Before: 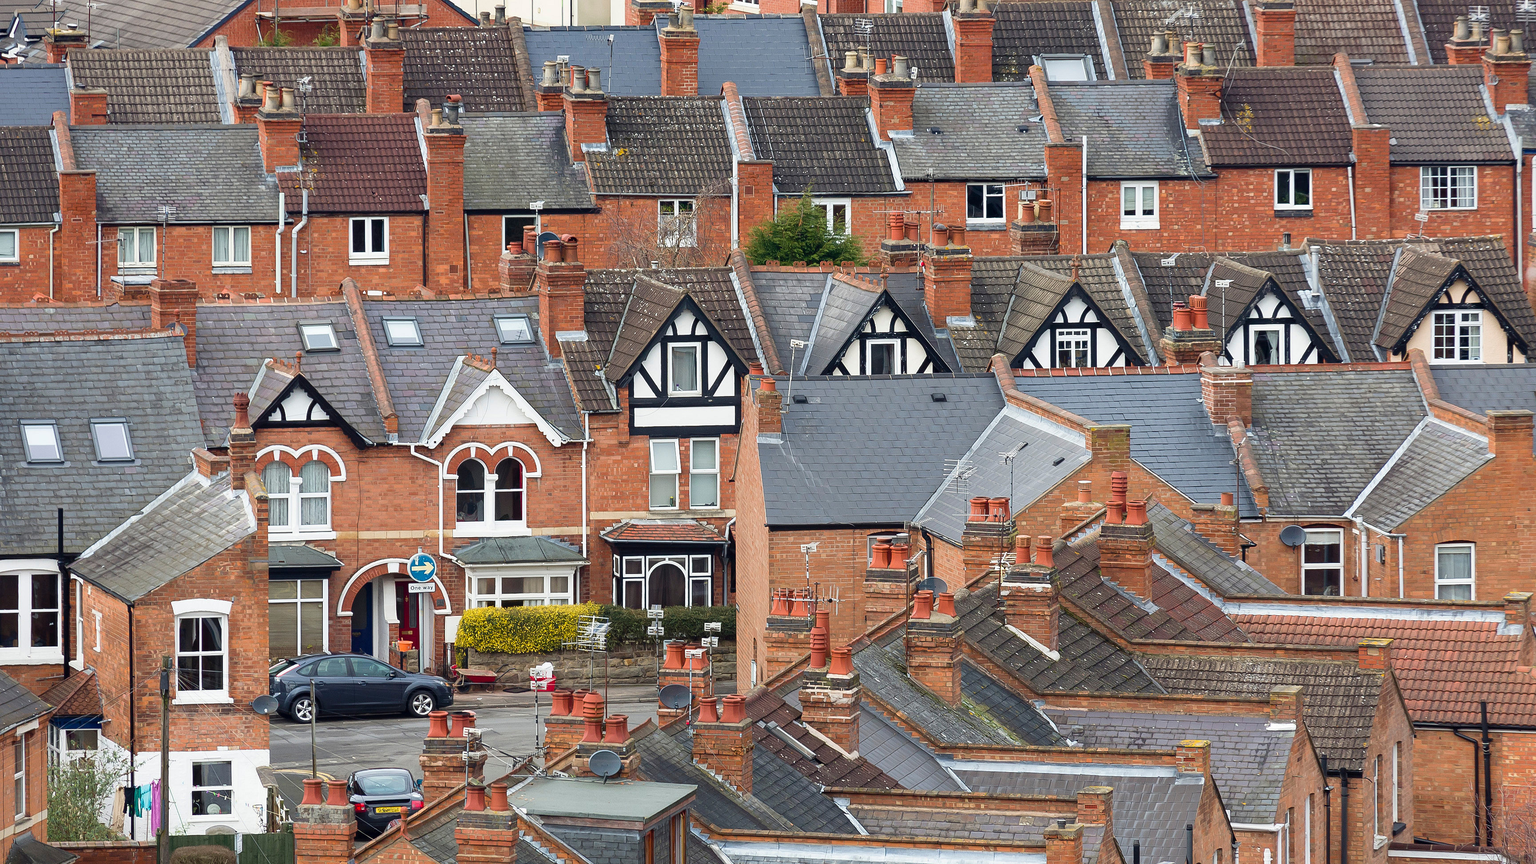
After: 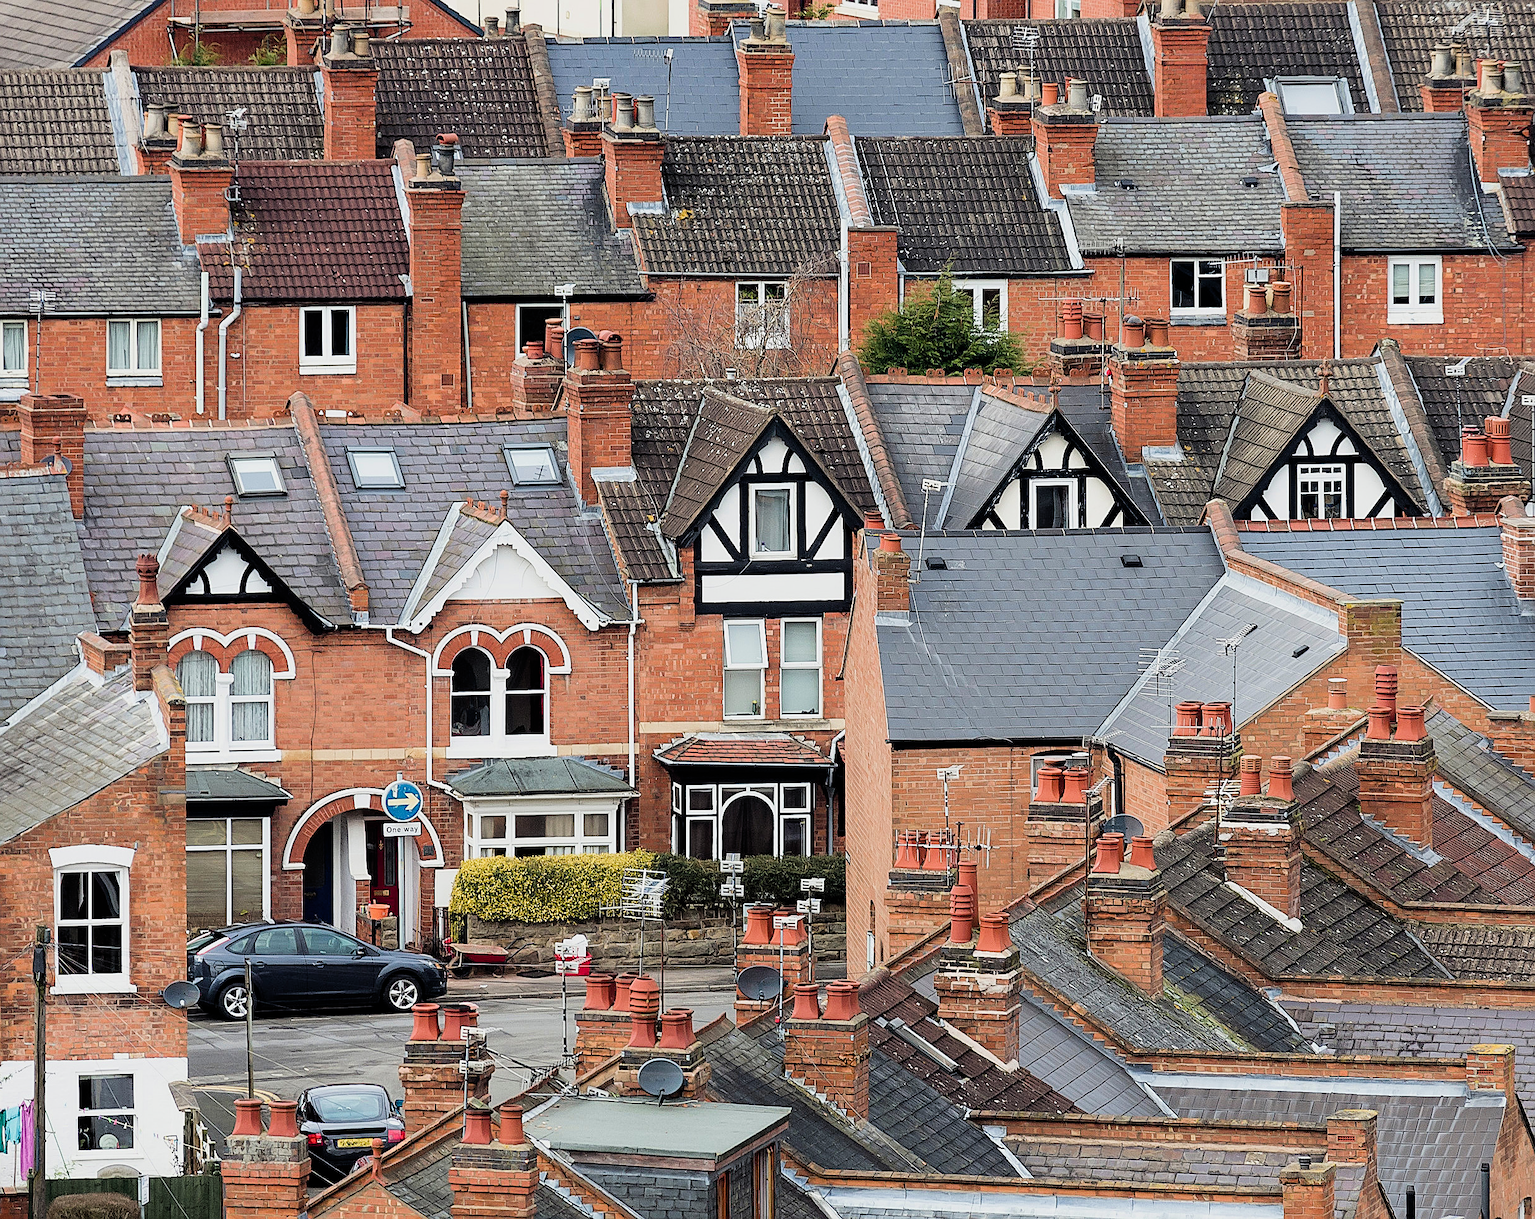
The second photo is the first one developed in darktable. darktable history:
contrast brightness saturation: contrast 0.096, brightness 0.026, saturation 0.089
filmic rgb: black relative exposure -7.5 EV, white relative exposure 4.99 EV, threshold 5.96 EV, hardness 3.3, contrast 1.299, add noise in highlights 0.002, preserve chrominance max RGB, color science v3 (2019), use custom middle-gray values true, contrast in highlights soft, enable highlight reconstruction true
crop and rotate: left 8.929%, right 20.164%
sharpen: on, module defaults
